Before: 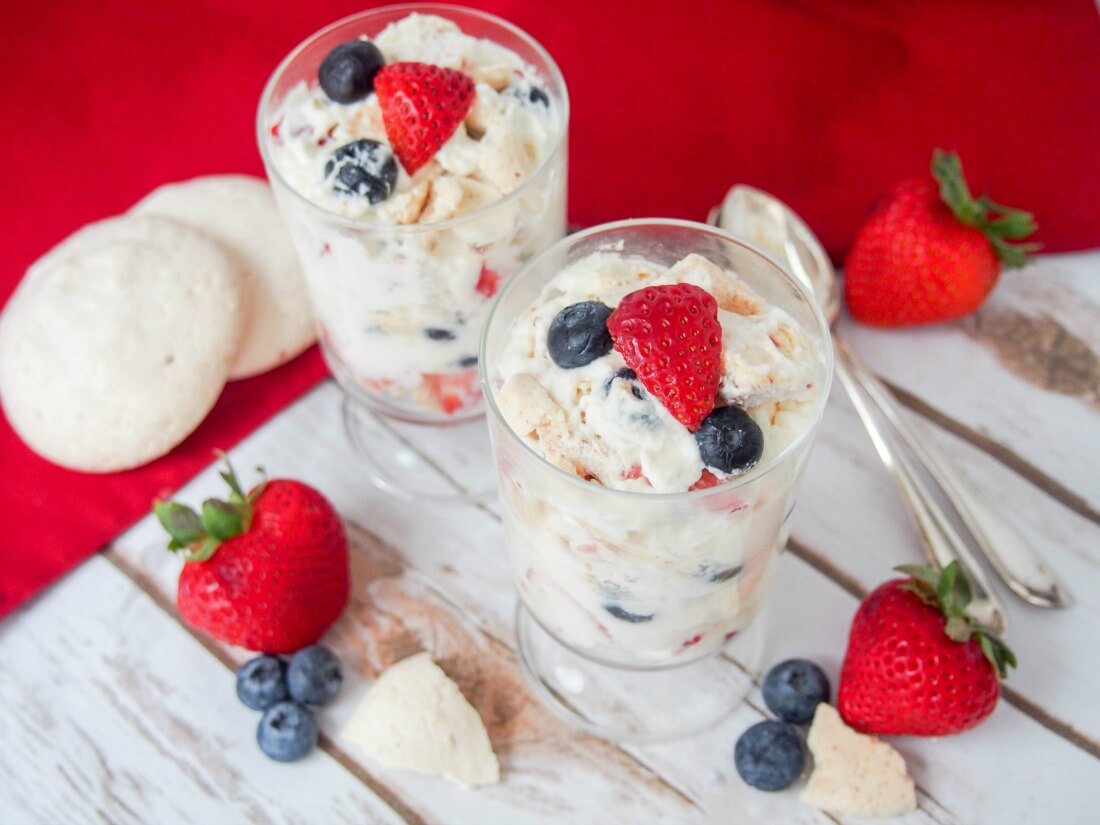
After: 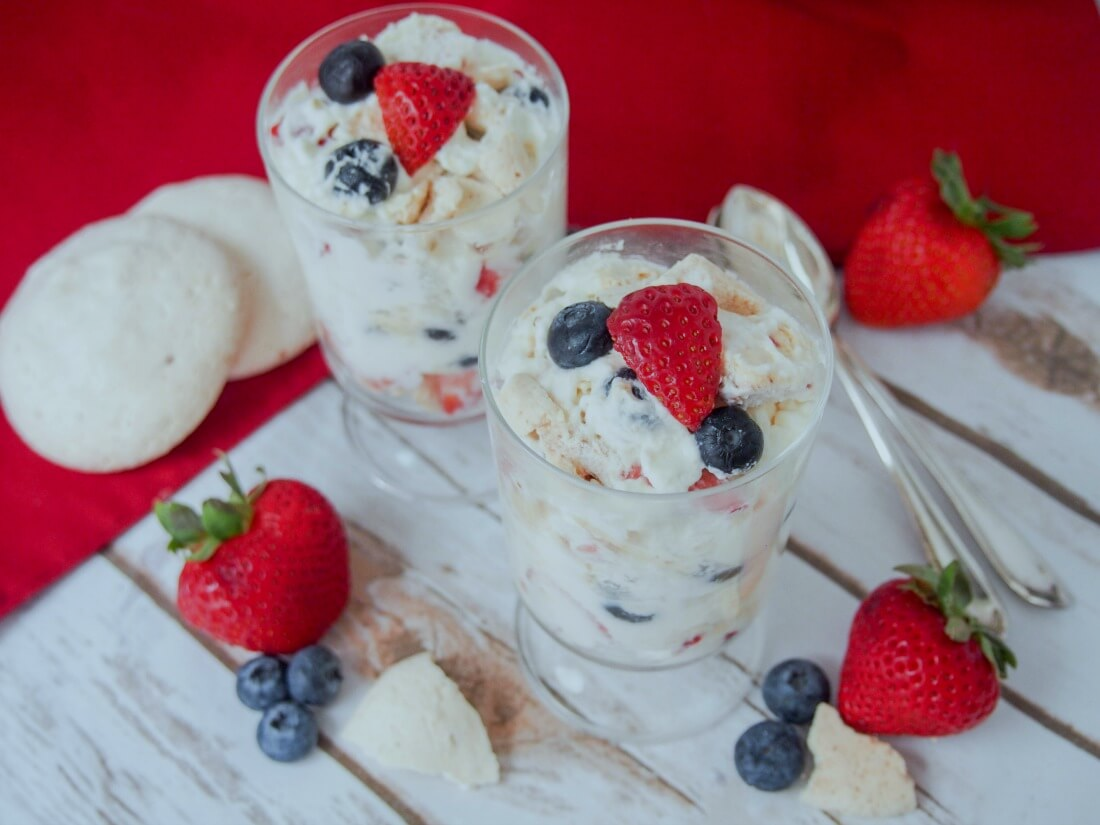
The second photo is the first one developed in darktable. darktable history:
exposure: exposure -0.462 EV, compensate highlight preservation false
white balance: red 0.925, blue 1.046
